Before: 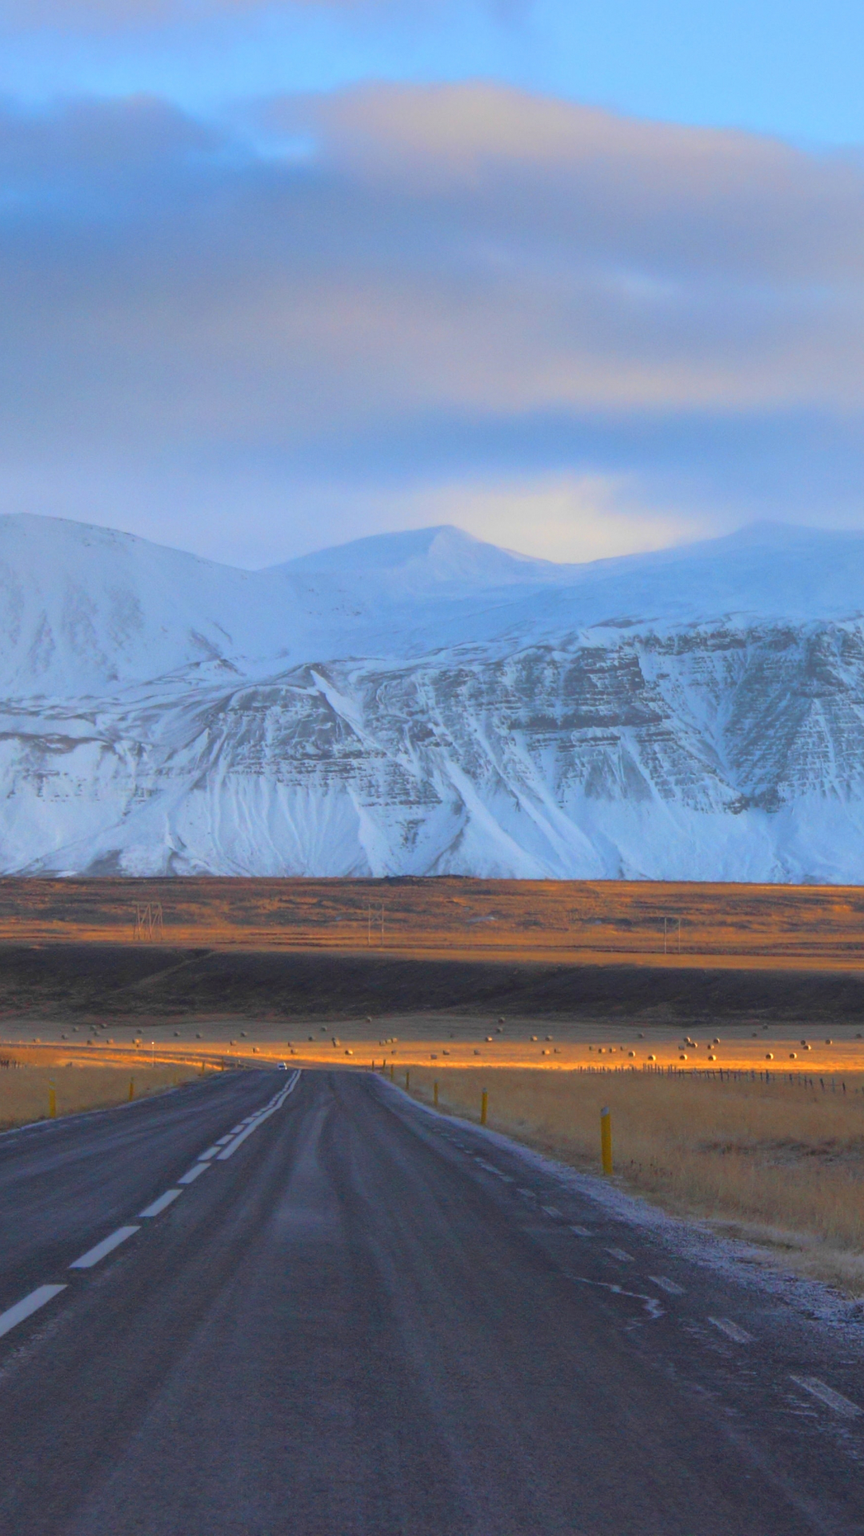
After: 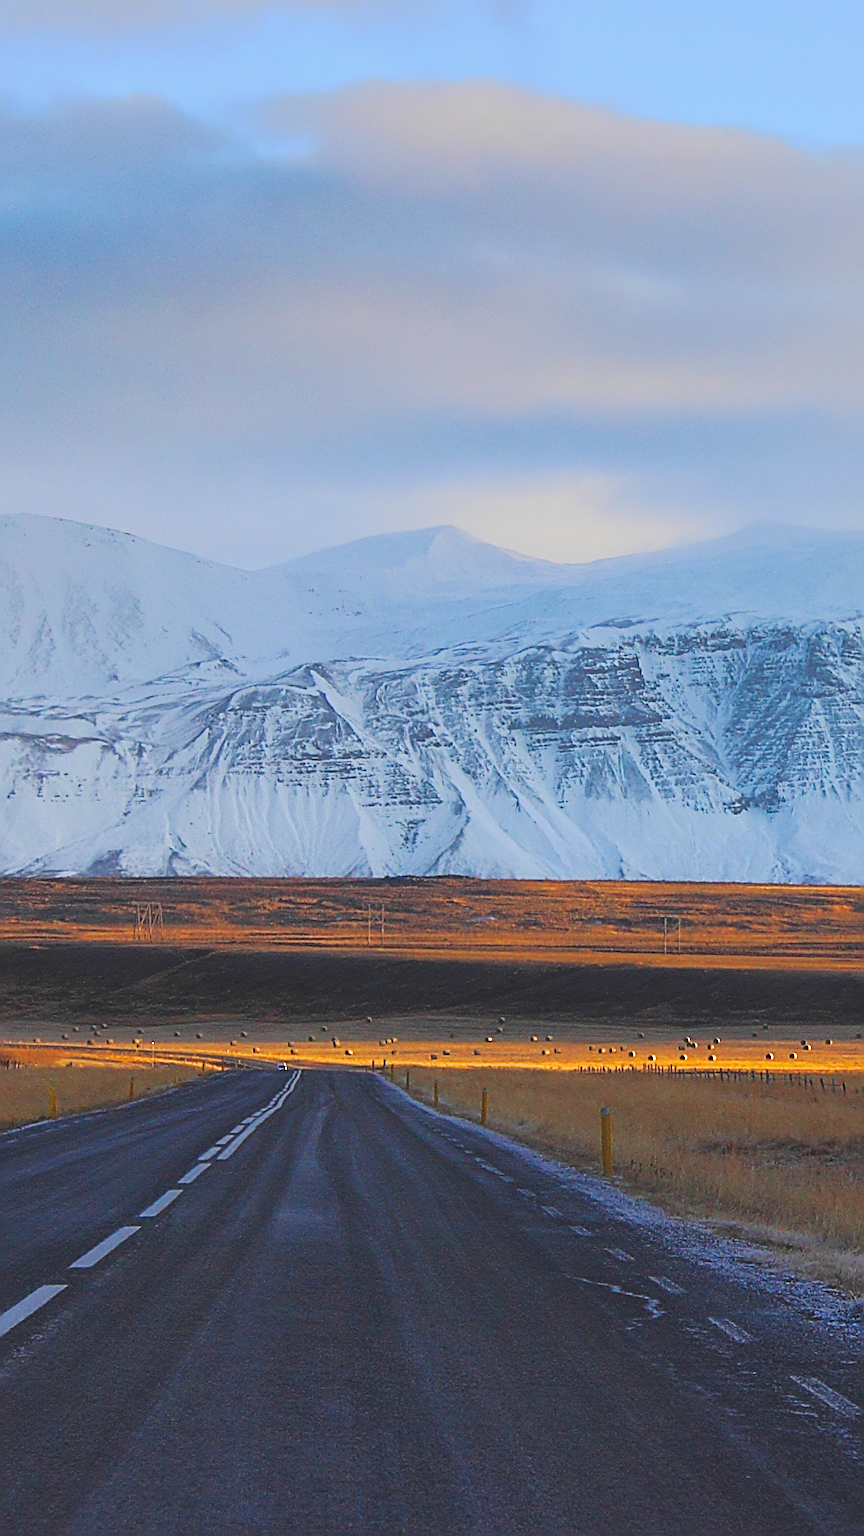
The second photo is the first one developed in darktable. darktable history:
sharpen: amount 1.995
tone curve: curves: ch0 [(0, 0) (0.003, 0.15) (0.011, 0.151) (0.025, 0.15) (0.044, 0.15) (0.069, 0.151) (0.1, 0.153) (0.136, 0.16) (0.177, 0.183) (0.224, 0.21) (0.277, 0.253) (0.335, 0.309) (0.399, 0.389) (0.468, 0.479) (0.543, 0.58) (0.623, 0.677) (0.709, 0.747) (0.801, 0.808) (0.898, 0.87) (1, 1)], preserve colors none
